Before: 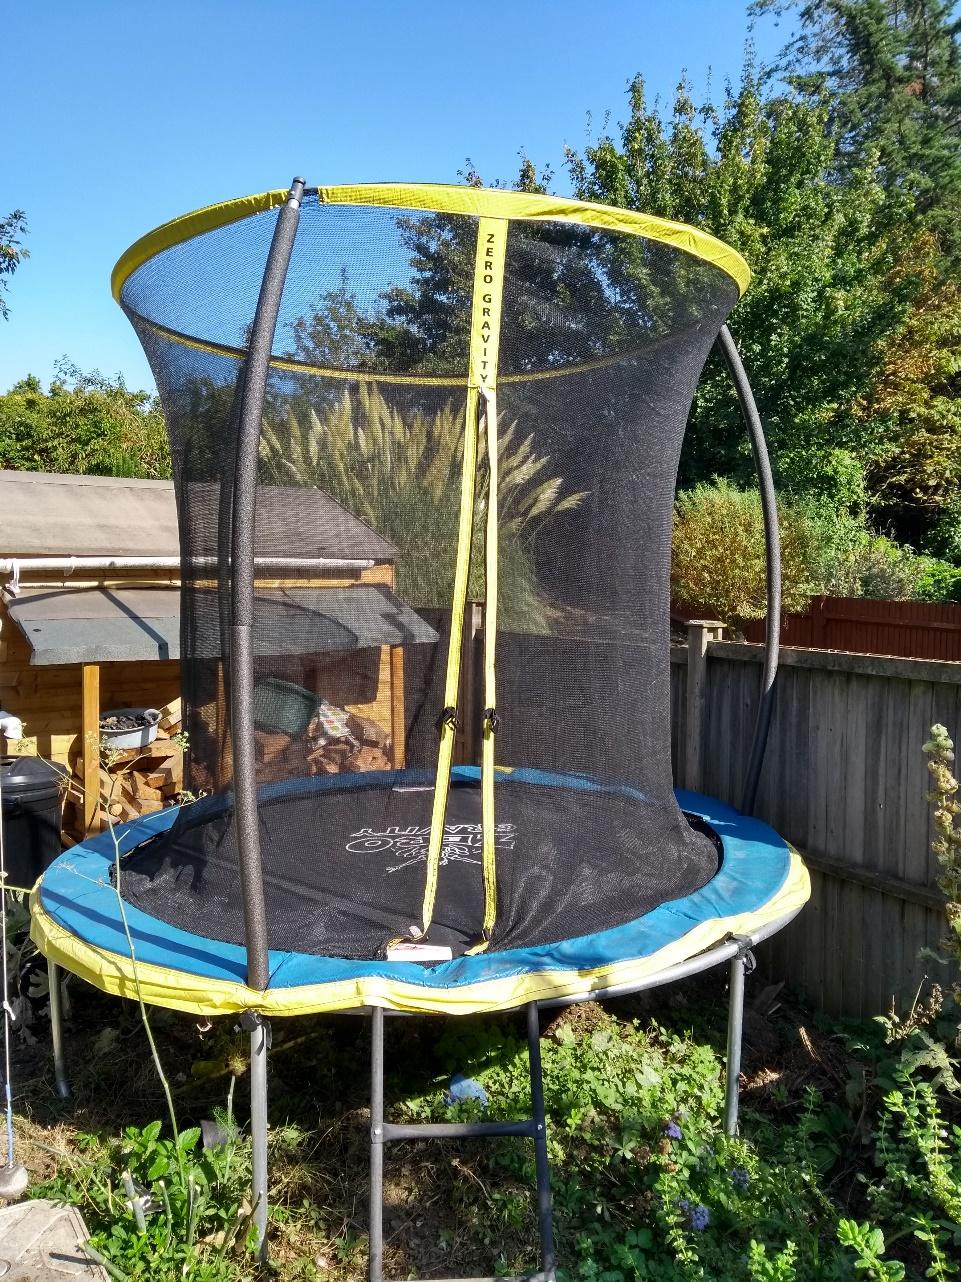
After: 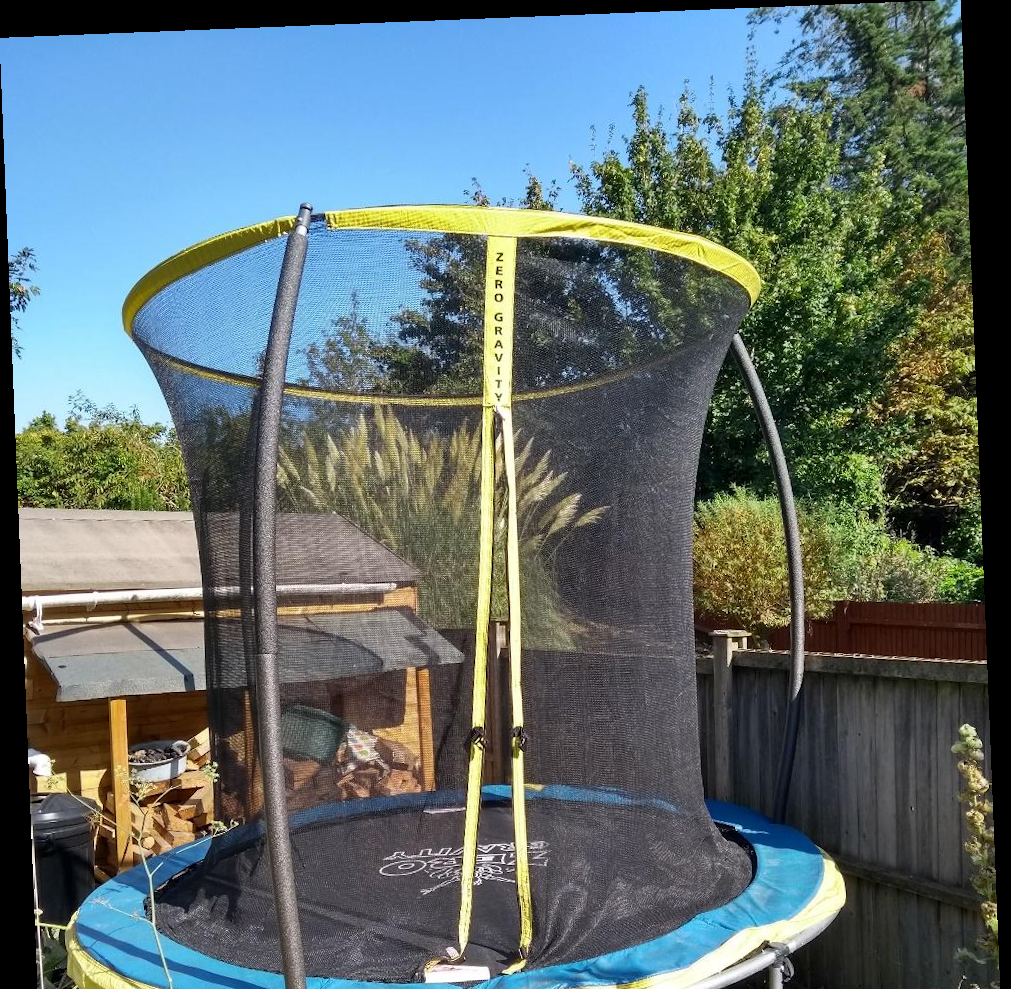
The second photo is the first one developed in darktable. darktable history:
crop: bottom 24.988%
rotate and perspective: rotation -2.29°, automatic cropping off
